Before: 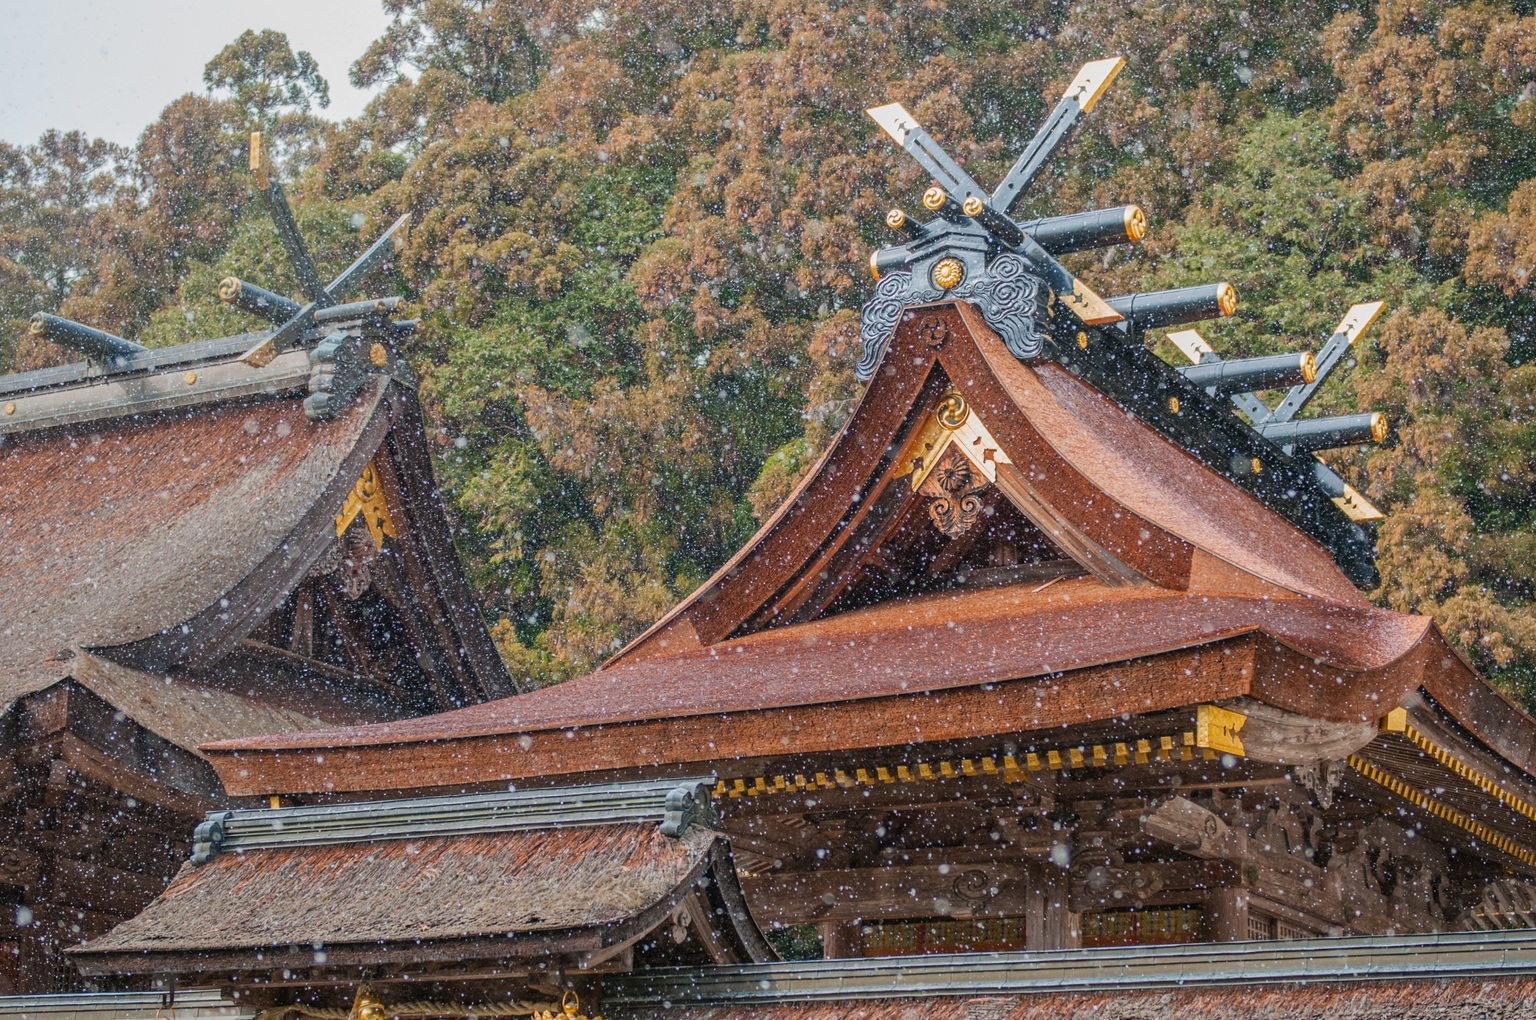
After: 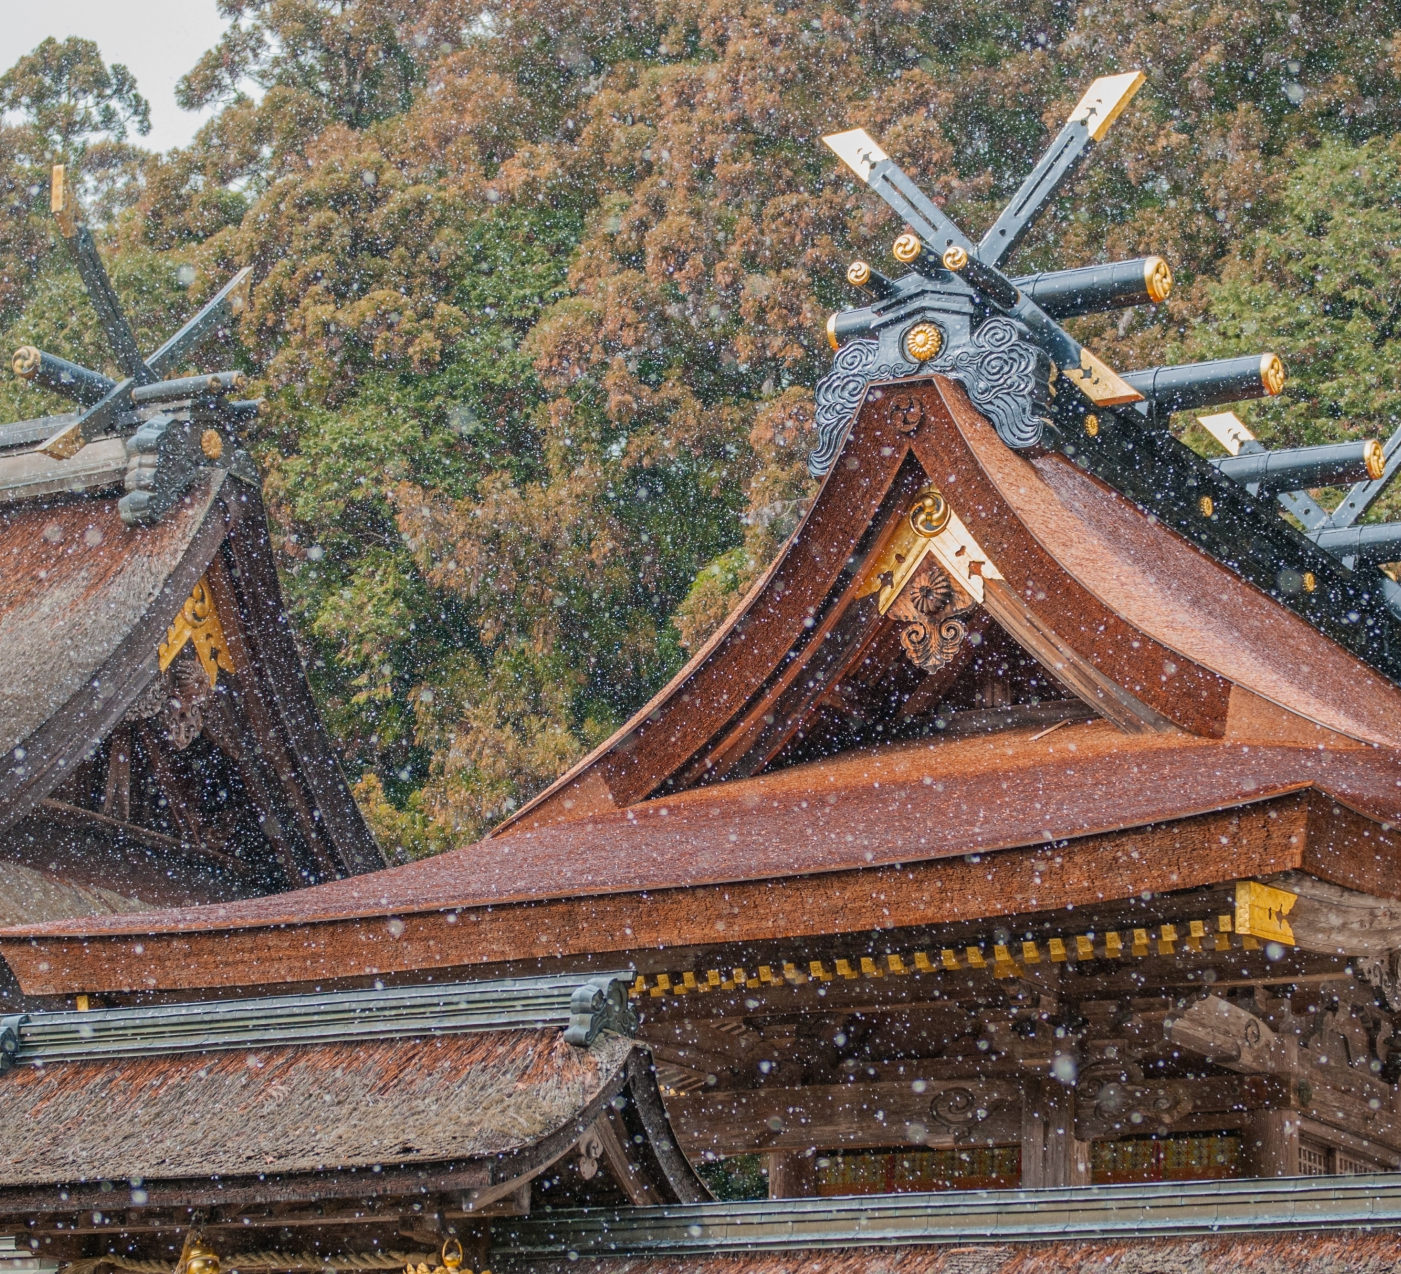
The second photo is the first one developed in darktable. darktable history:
crop: left 13.609%, right 13.379%
